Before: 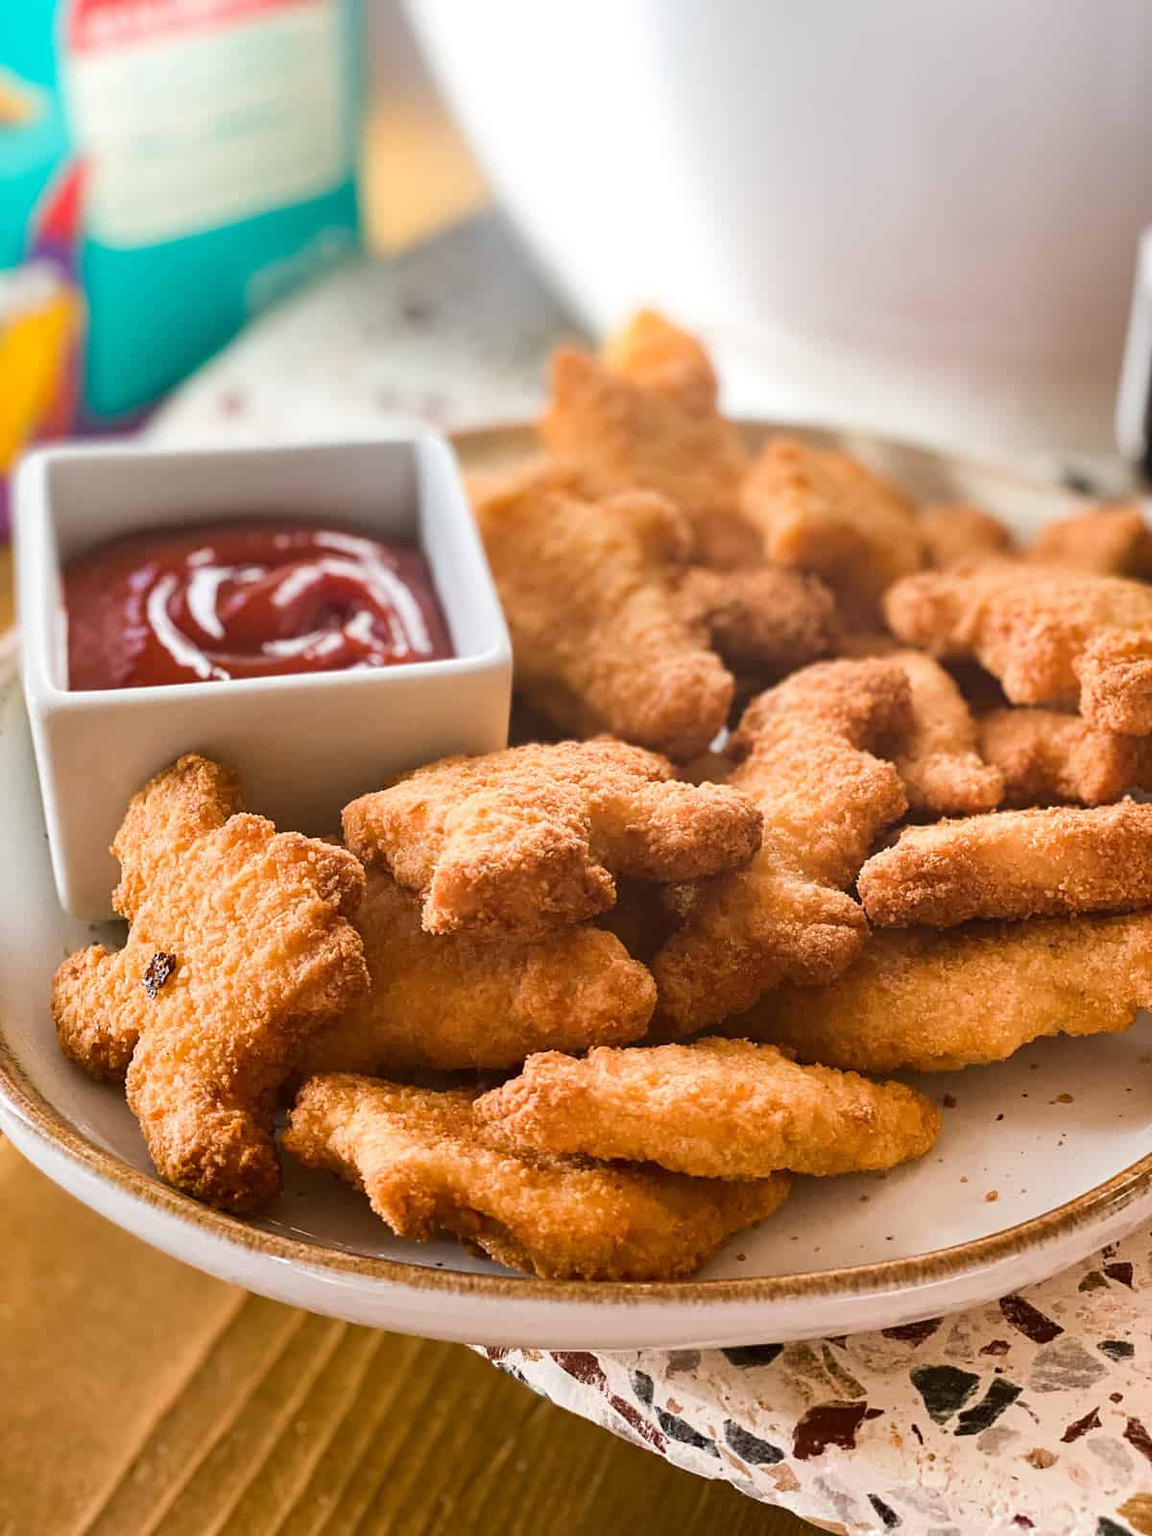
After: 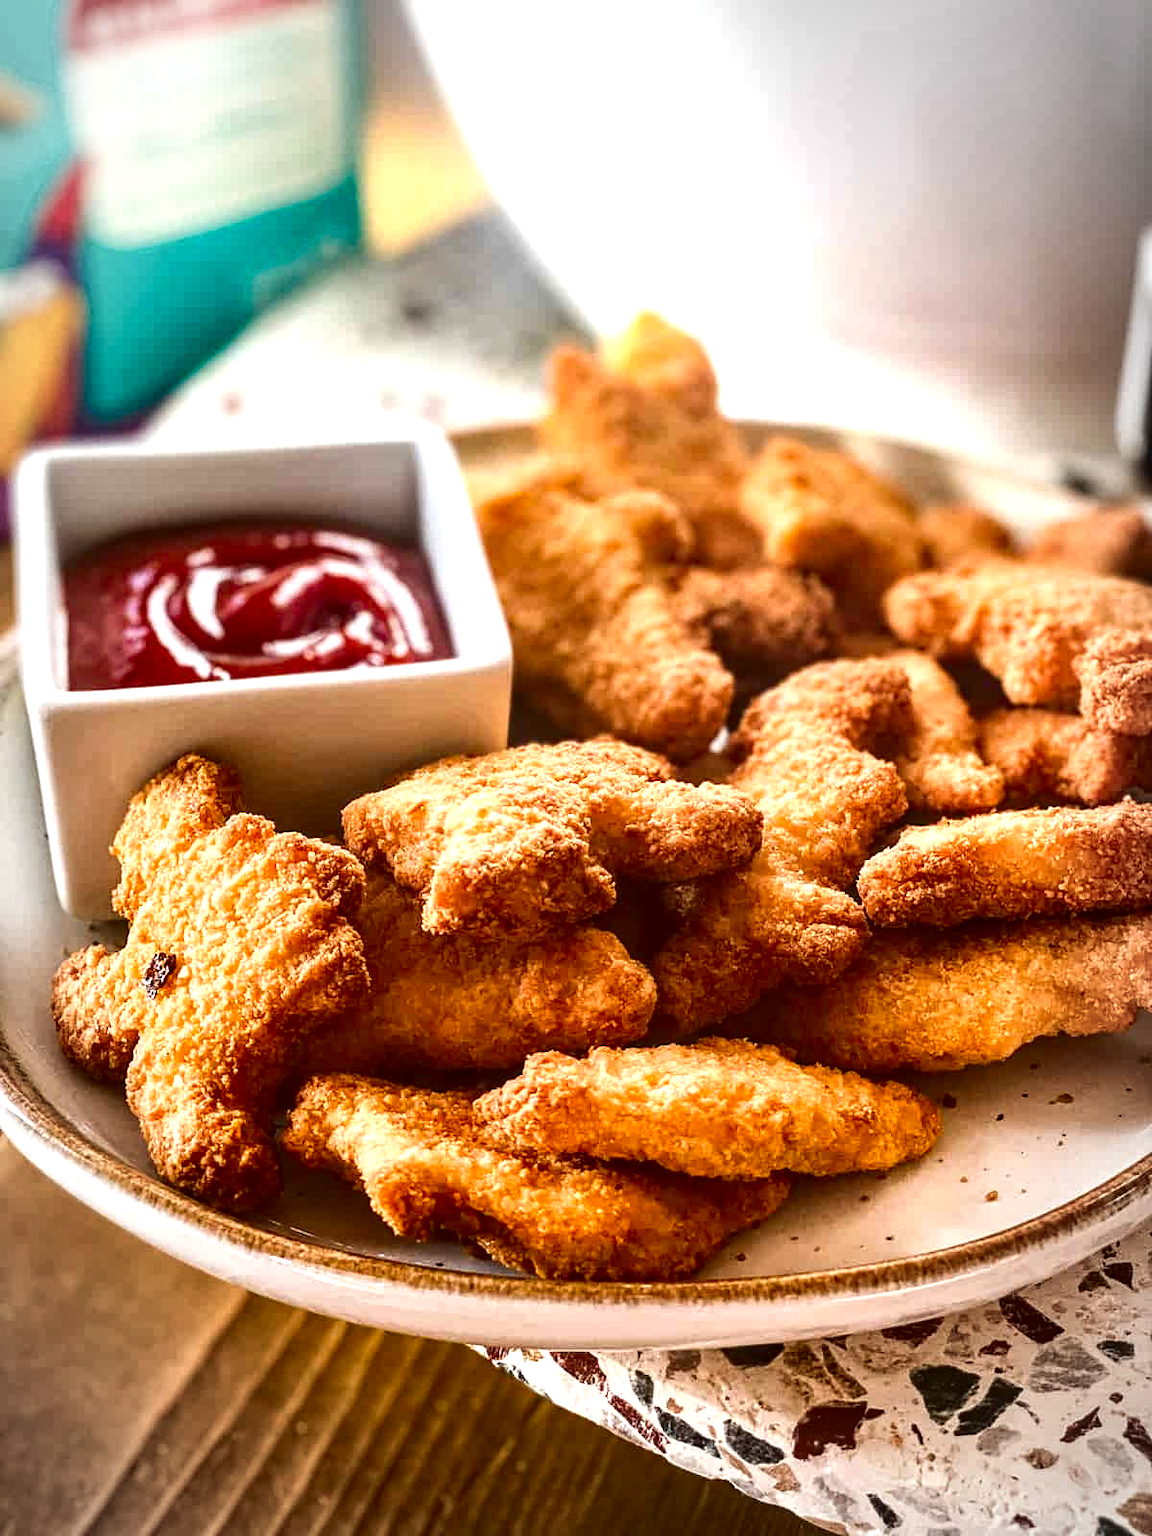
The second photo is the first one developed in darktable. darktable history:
vignetting: automatic ratio true
contrast brightness saturation: contrast 0.13, brightness -0.24, saturation 0.14
exposure: exposure 0.6 EV, compensate highlight preservation false
local contrast: highlights 61%, detail 143%, midtone range 0.428
